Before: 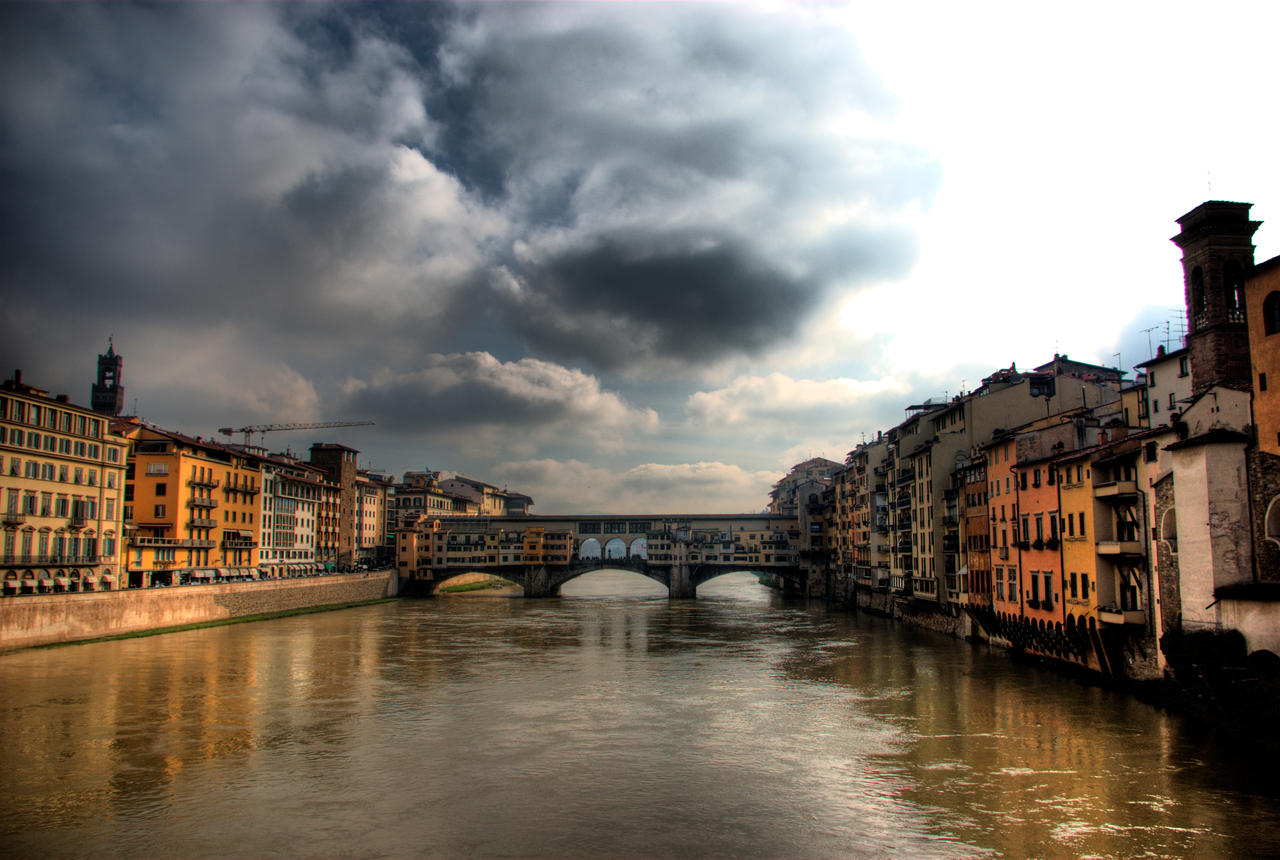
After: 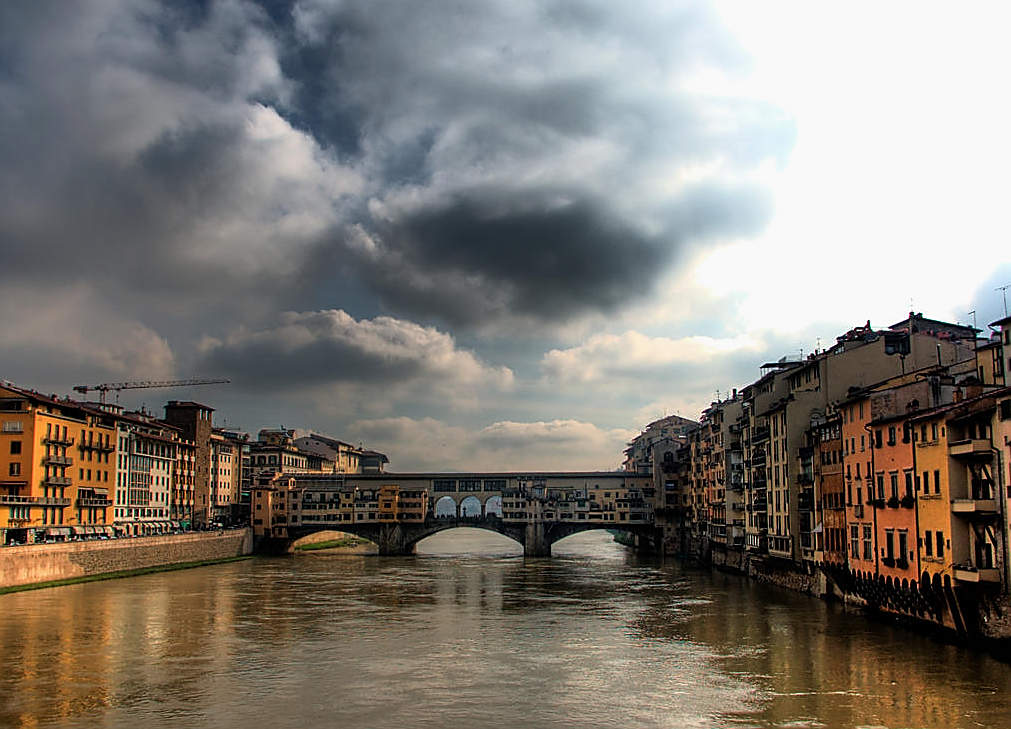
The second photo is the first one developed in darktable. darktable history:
crop: left 11.396%, top 4.887%, right 9.574%, bottom 10.237%
exposure: exposure -0.072 EV, compensate highlight preservation false
sharpen: radius 1.356, amount 1.238, threshold 0.78
